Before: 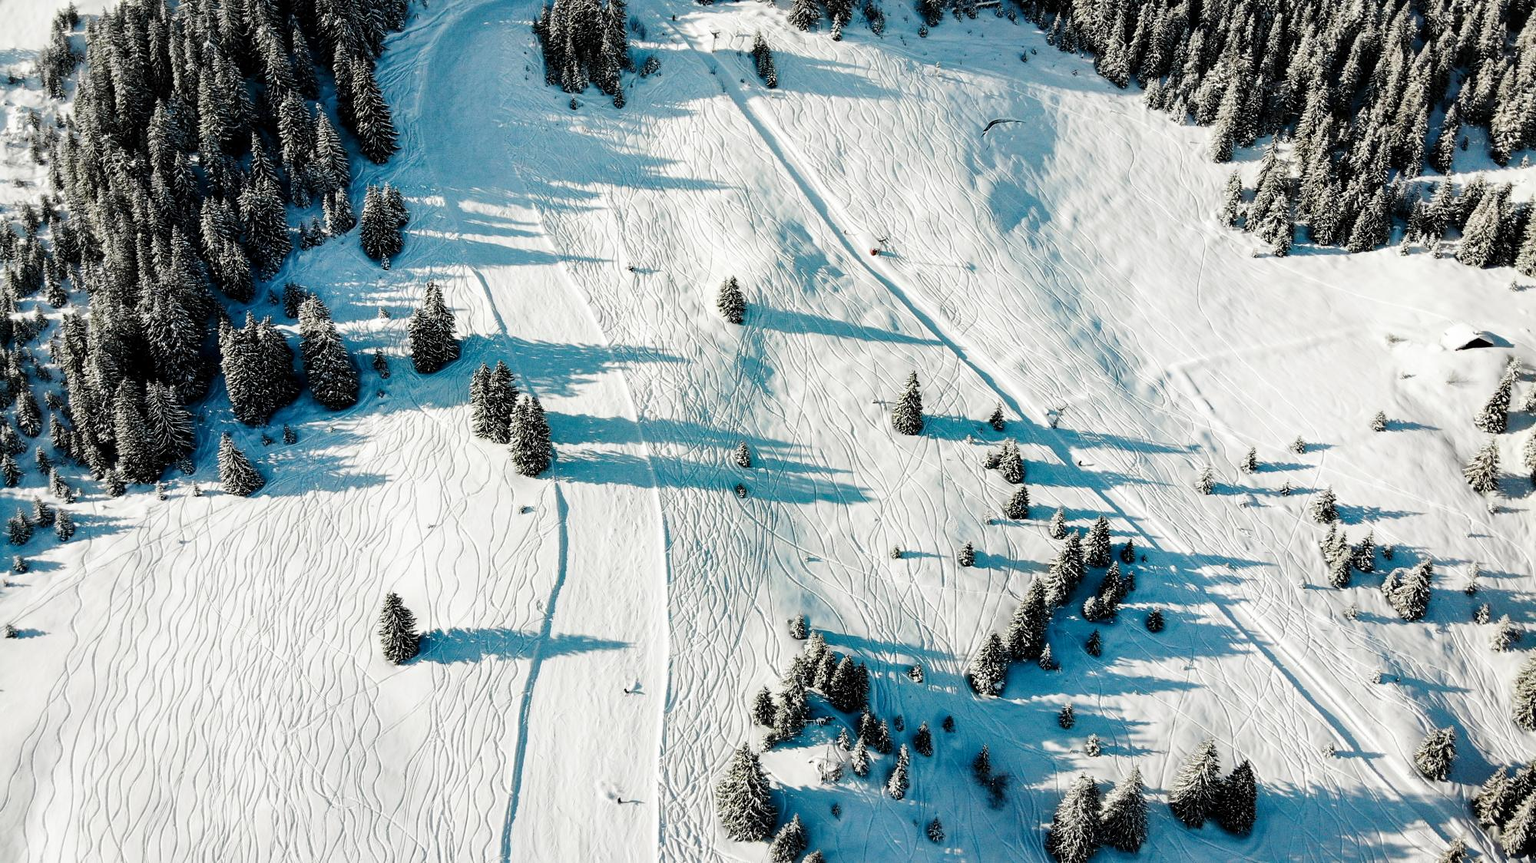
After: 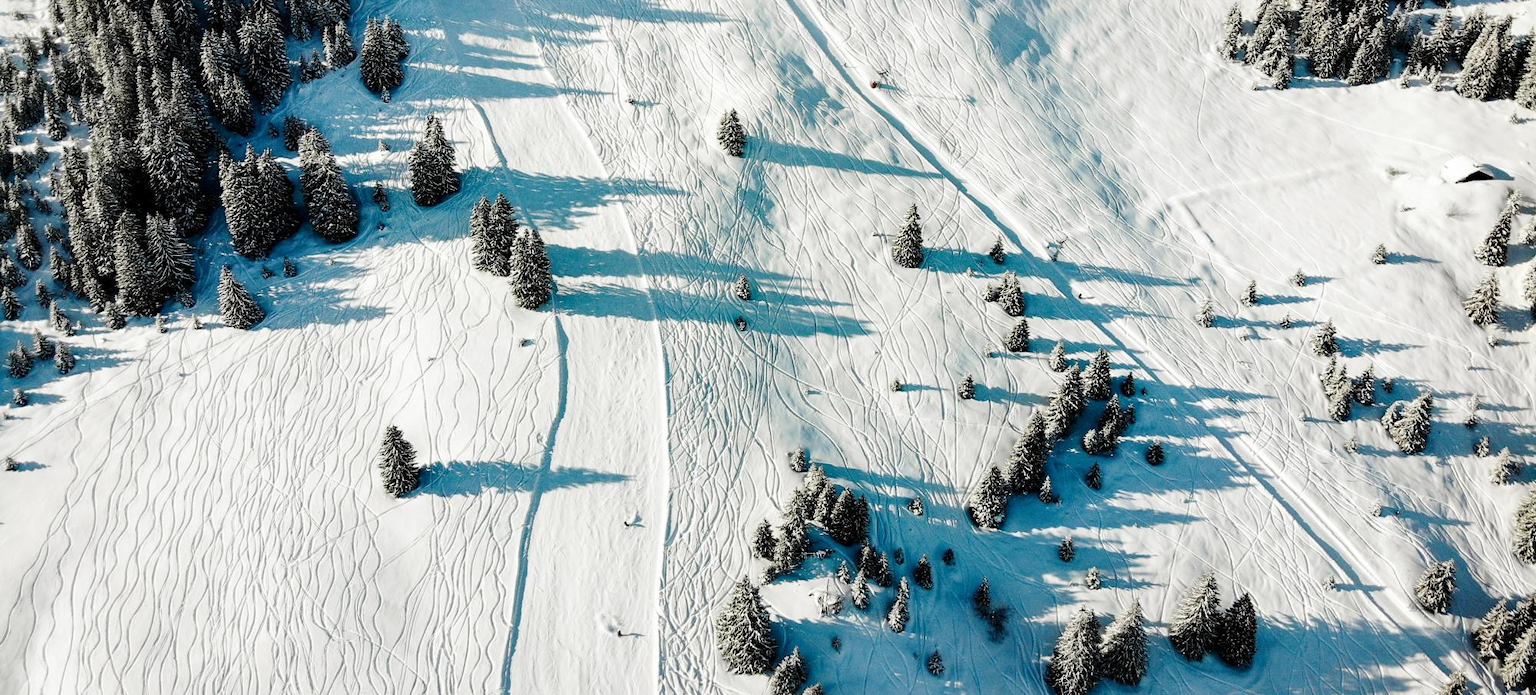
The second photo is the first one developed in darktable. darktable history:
crop and rotate: top 19.416%
